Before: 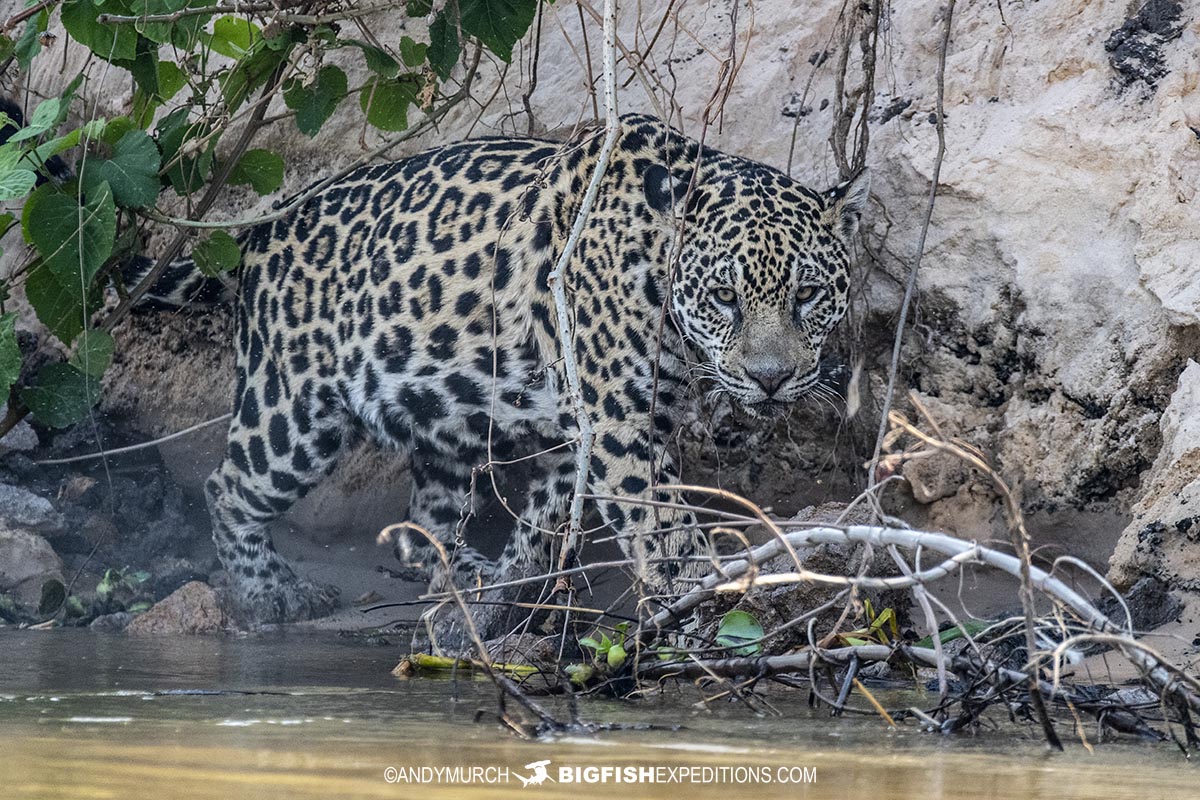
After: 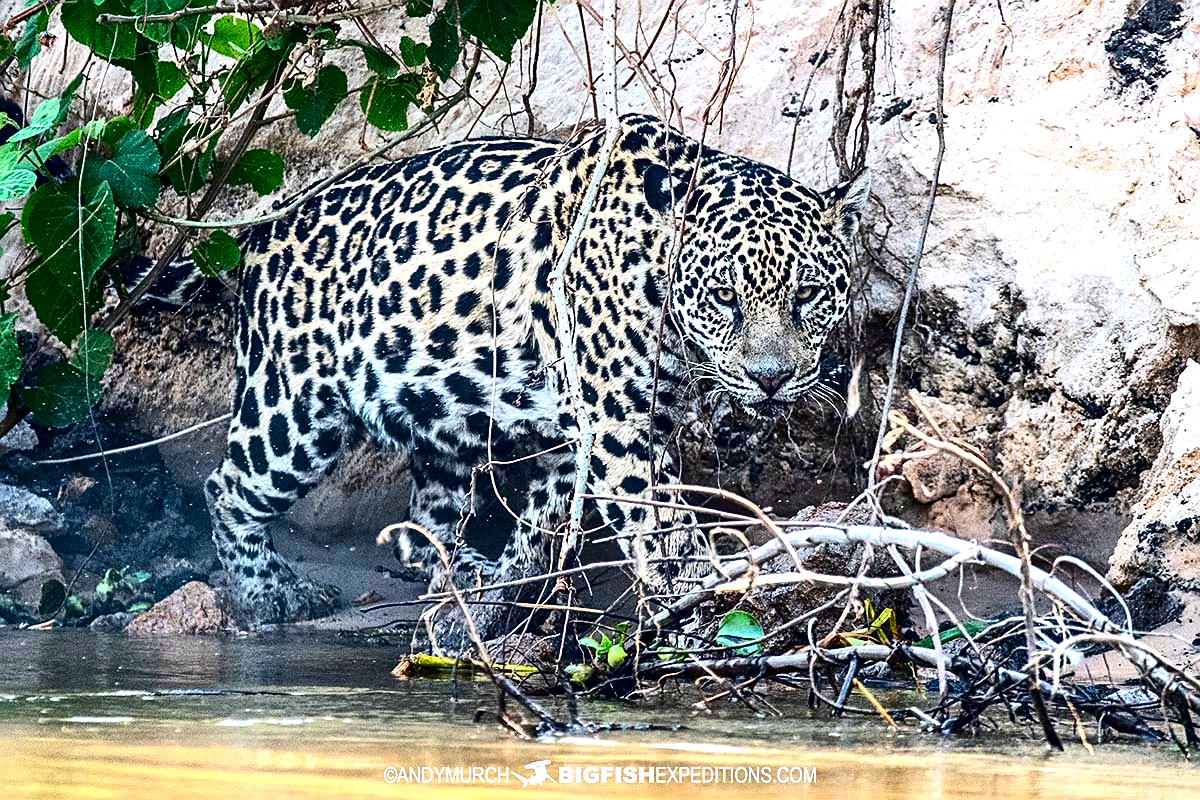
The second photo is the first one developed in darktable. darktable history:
sharpen: on, module defaults
contrast brightness saturation: contrast 0.22, brightness -0.19, saturation 0.24
exposure: black level correction 0, exposure 1 EV, compensate exposure bias true, compensate highlight preservation false
